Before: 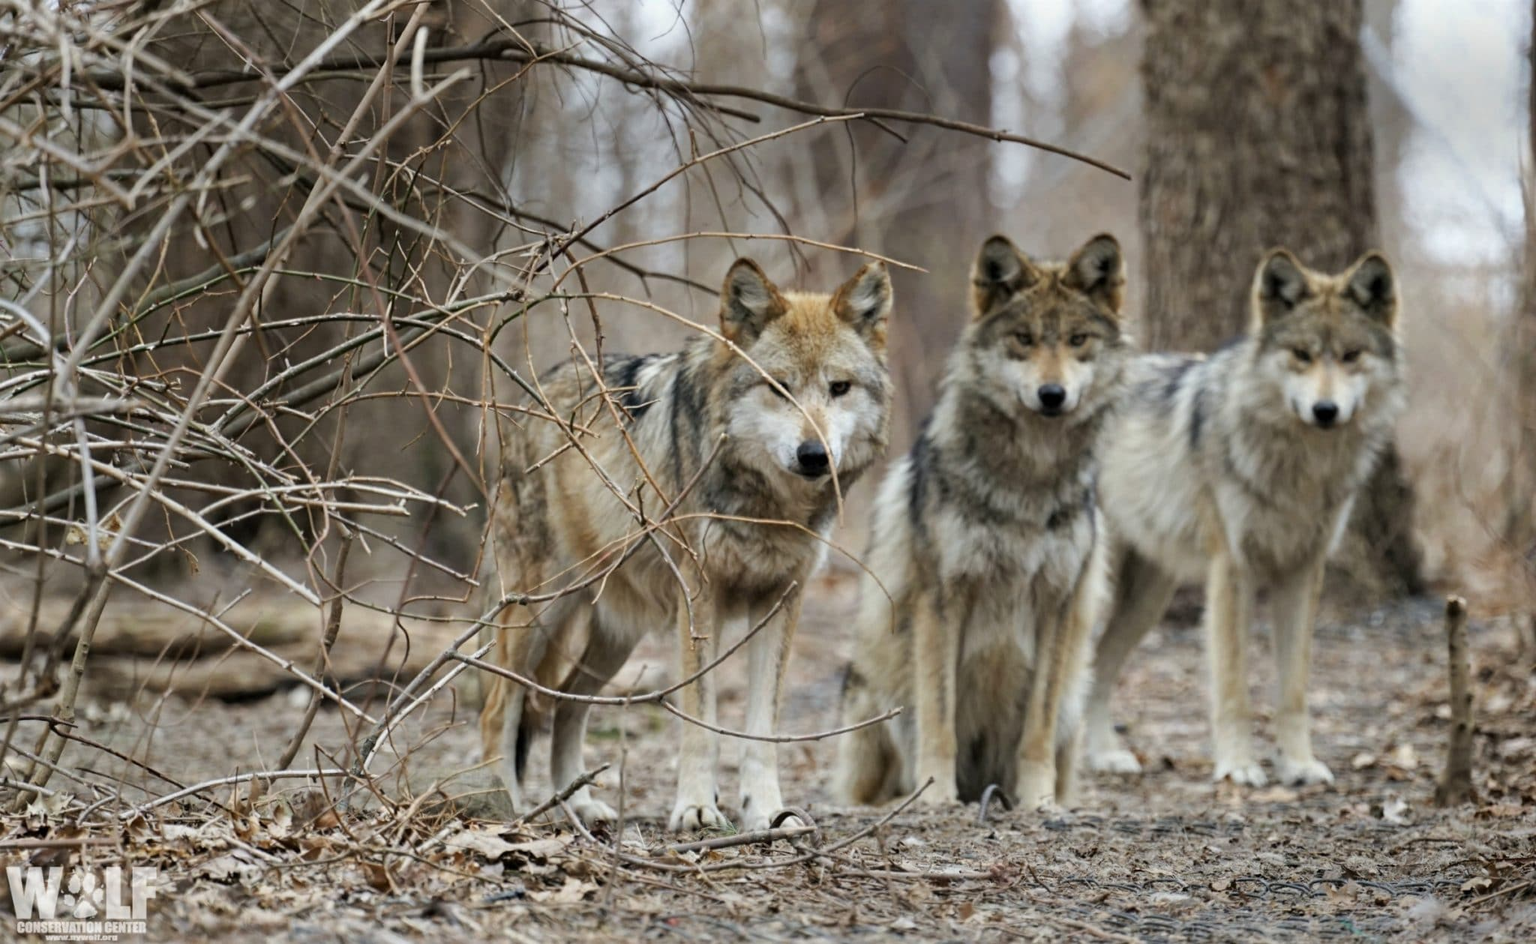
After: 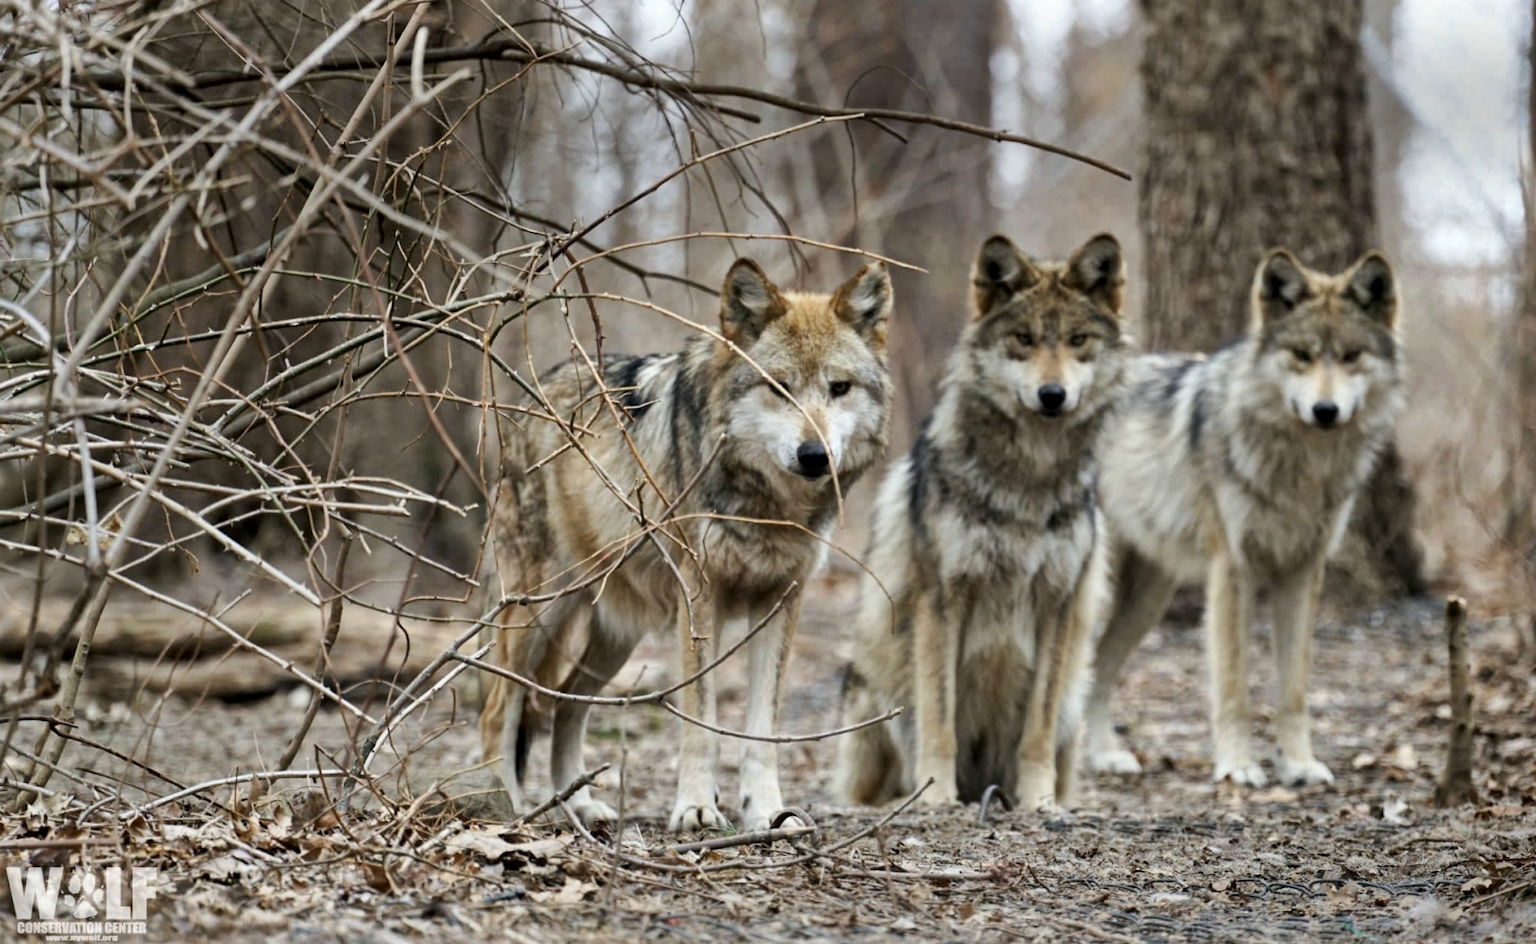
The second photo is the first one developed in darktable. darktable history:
local contrast: mode bilateral grid, contrast 20, coarseness 50, detail 141%, midtone range 0.2
